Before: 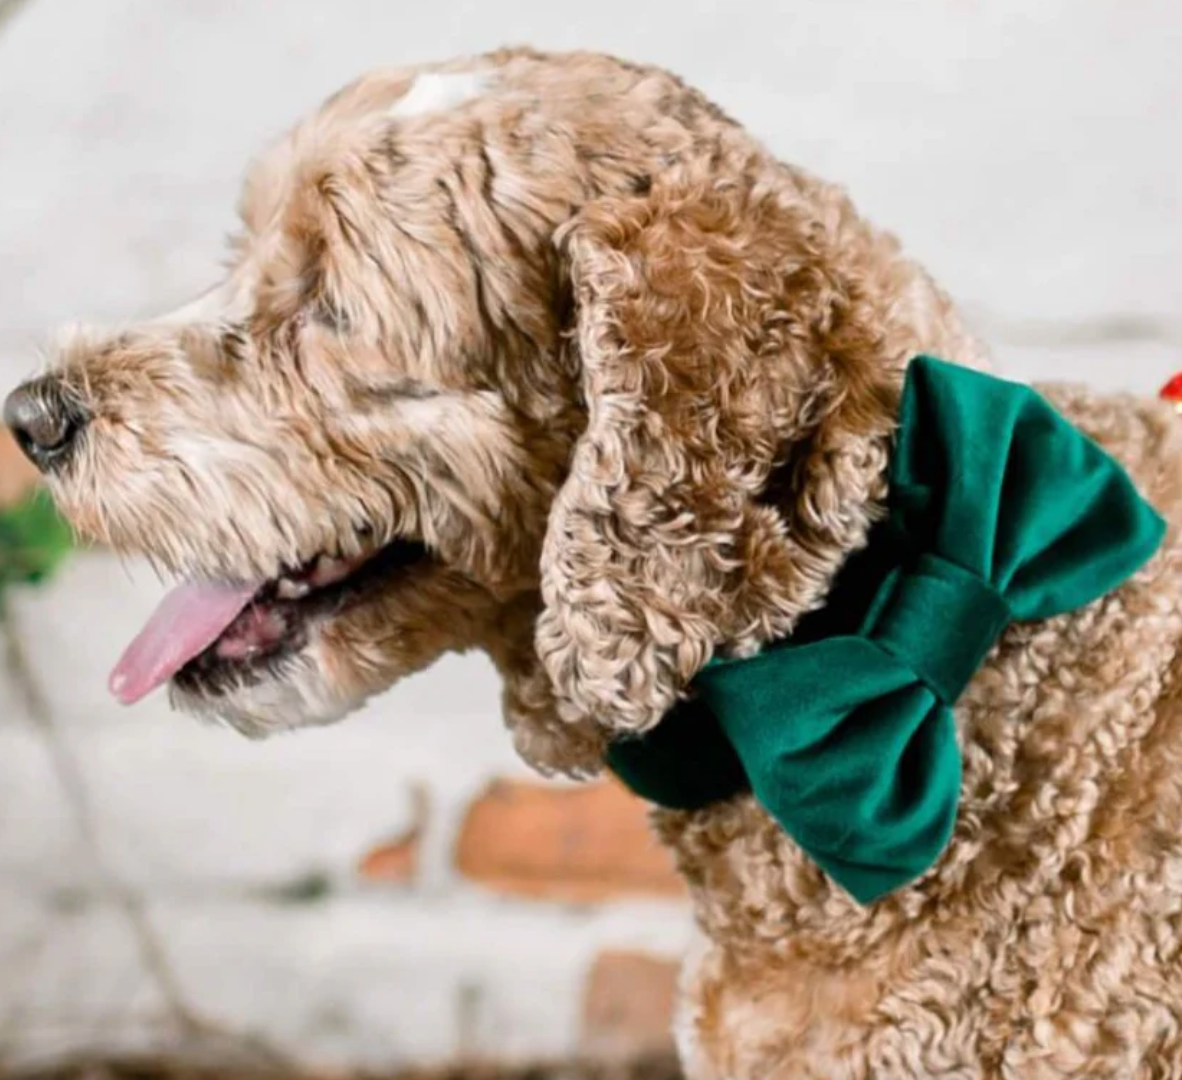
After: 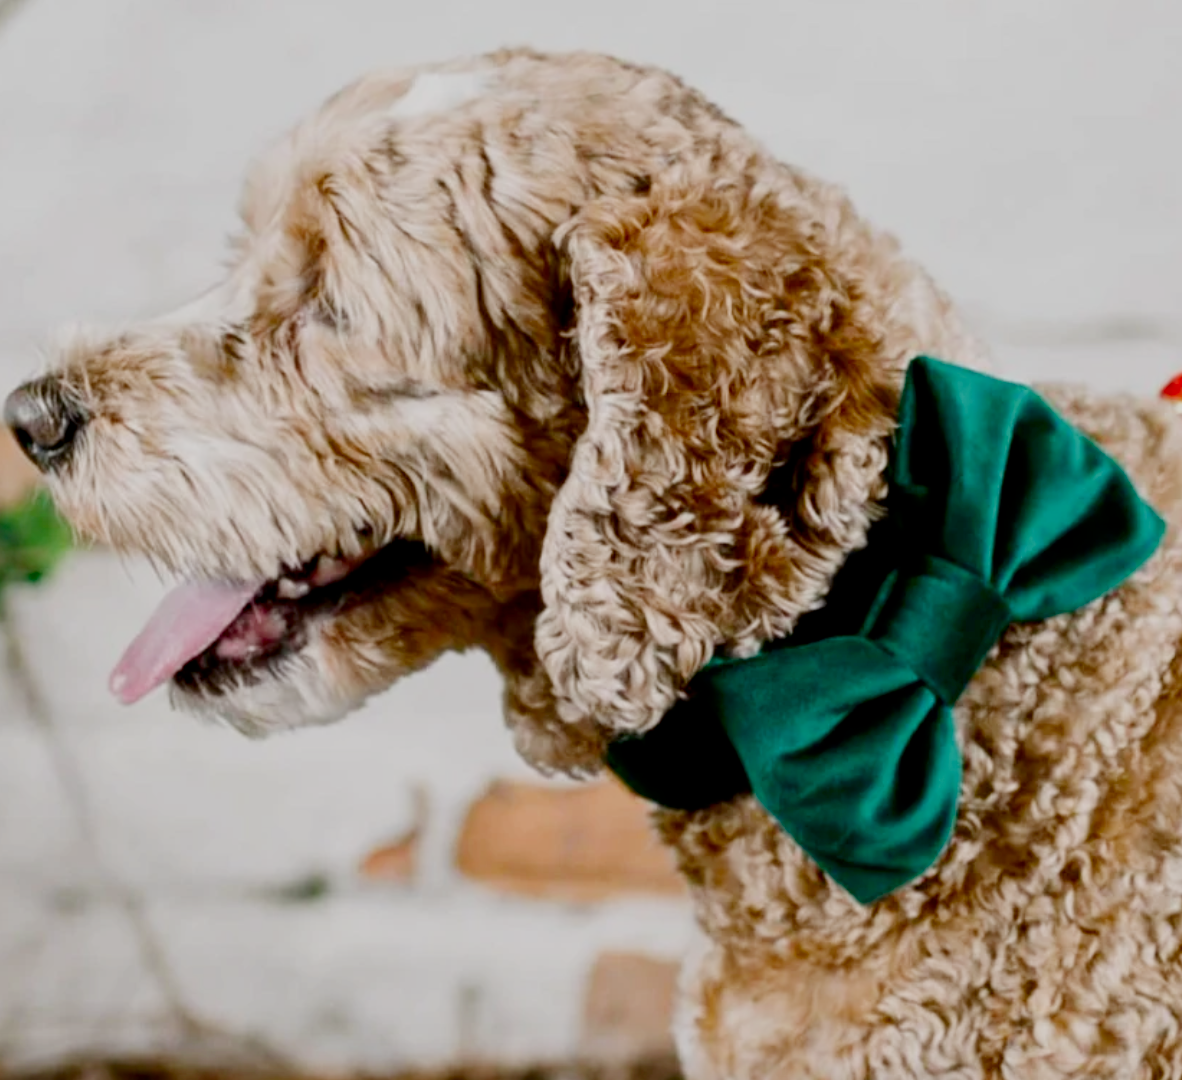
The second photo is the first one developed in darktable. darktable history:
contrast brightness saturation: contrast 0.07, brightness -0.14, saturation 0.11
filmic rgb: middle gray luminance 30%, black relative exposure -9 EV, white relative exposure 7 EV, threshold 6 EV, target black luminance 0%, hardness 2.94, latitude 2.04%, contrast 0.963, highlights saturation mix 5%, shadows ↔ highlights balance 12.16%, add noise in highlights 0, preserve chrominance no, color science v3 (2019), use custom middle-gray values true, iterations of high-quality reconstruction 0, contrast in highlights soft, enable highlight reconstruction true
exposure: exposure 1.15 EV, compensate highlight preservation false
